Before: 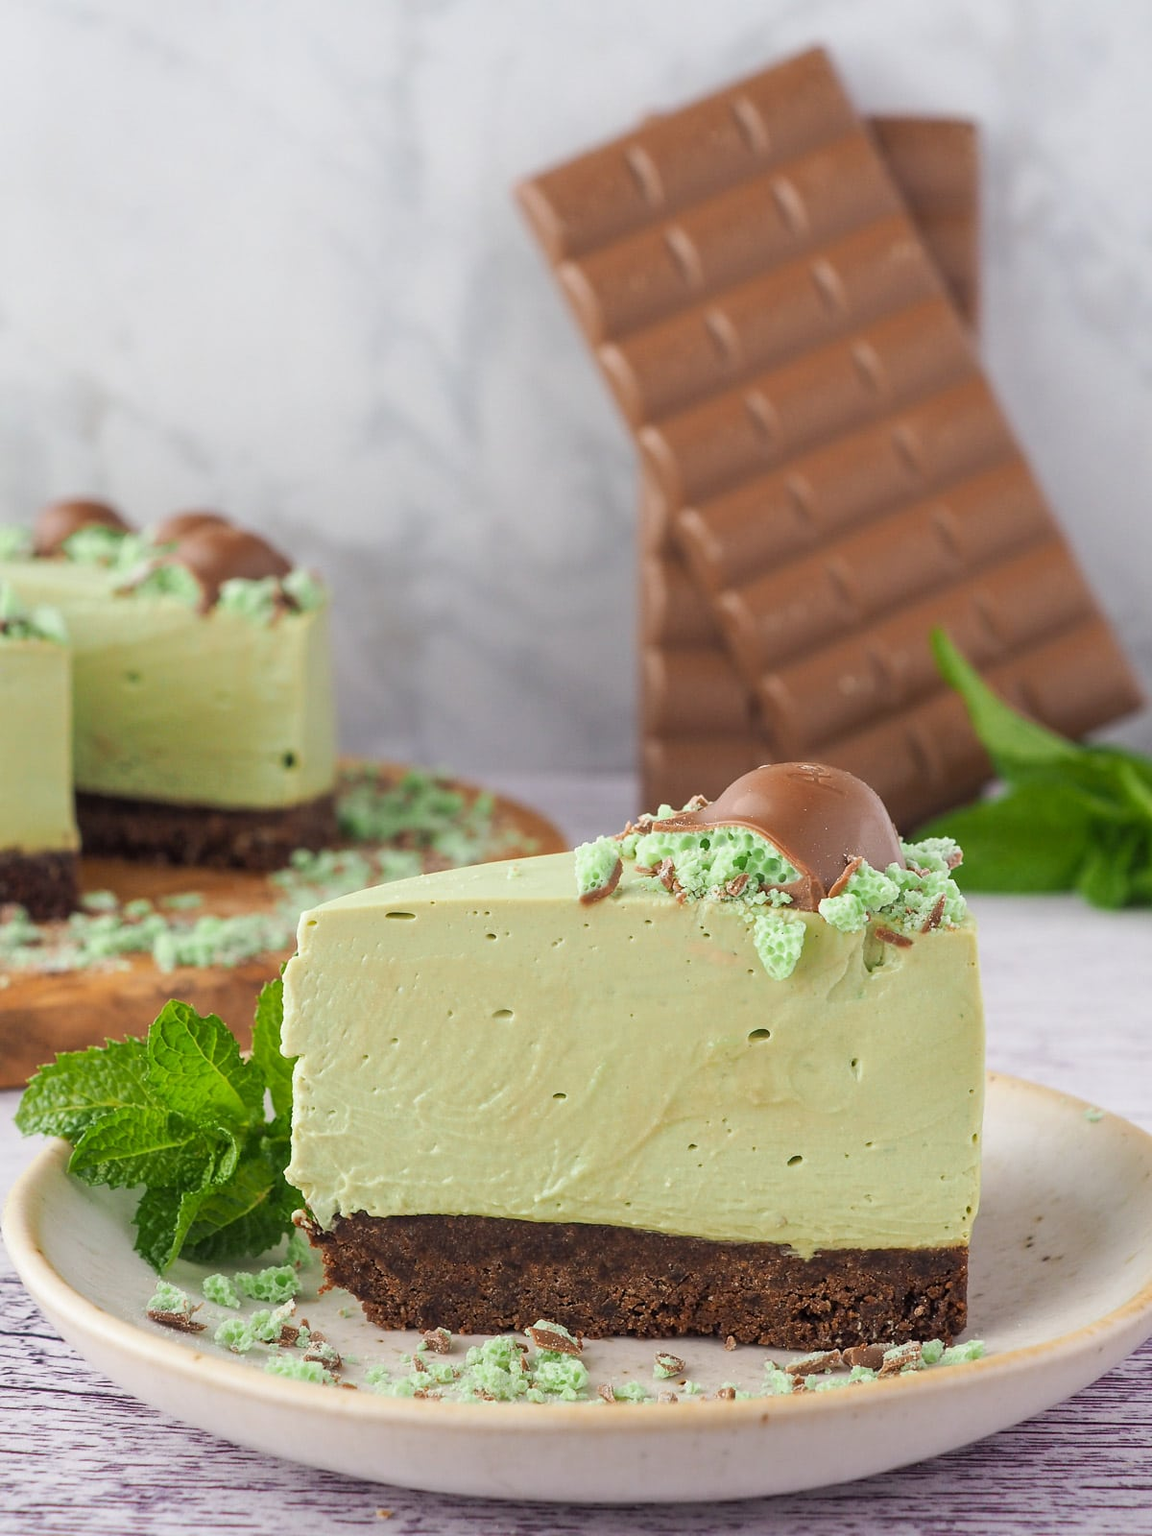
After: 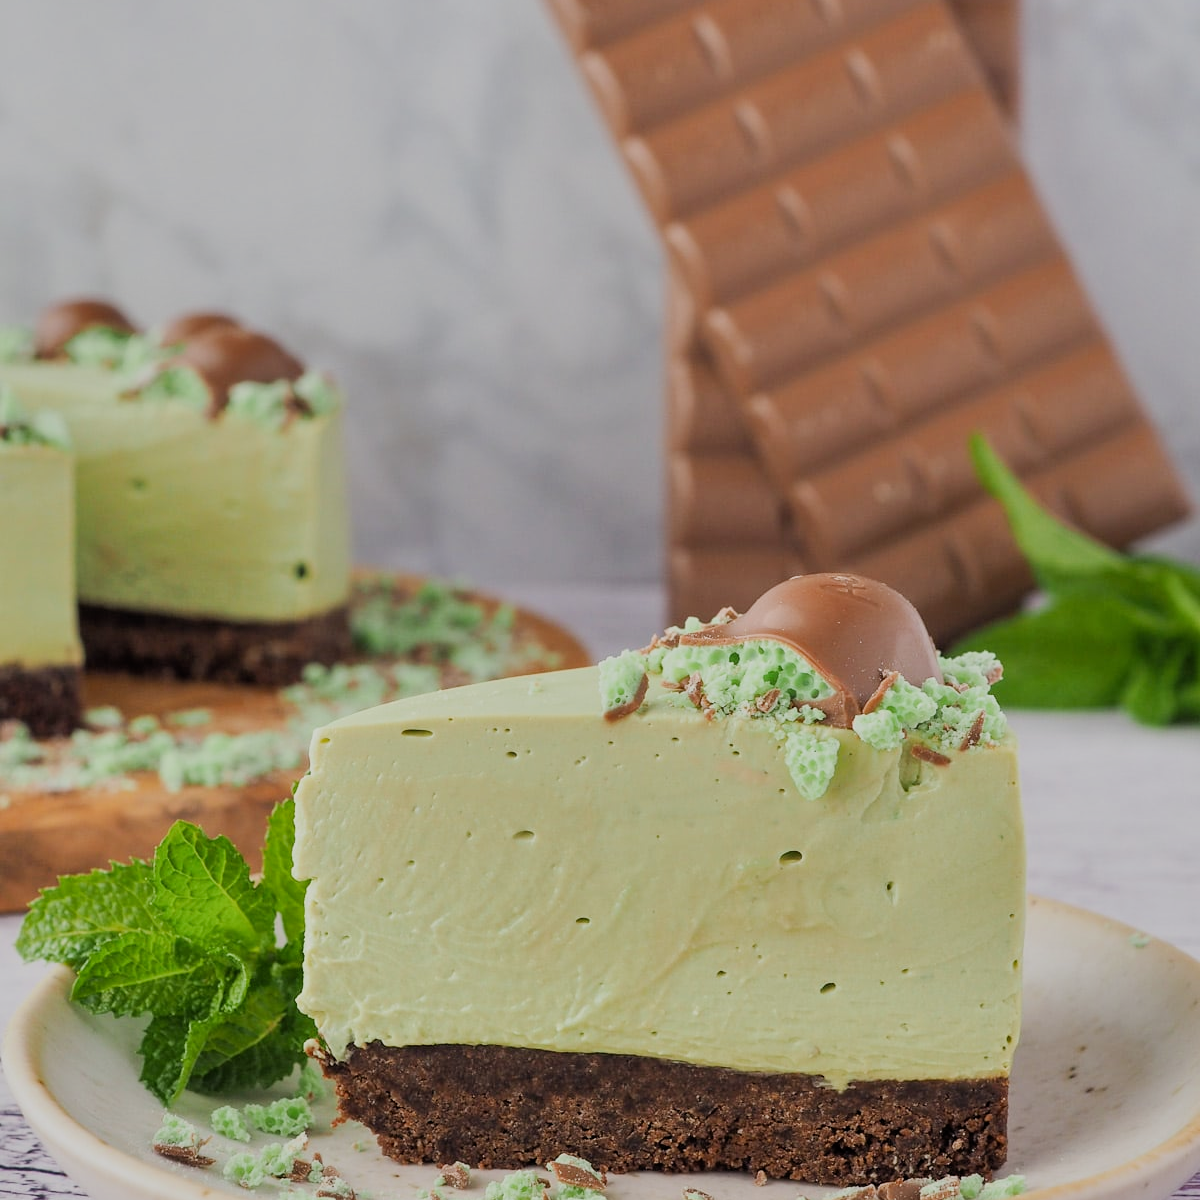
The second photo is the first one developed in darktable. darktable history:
shadows and highlights: shadows 52.42, soften with gaussian
crop: top 13.819%, bottom 11.169%
filmic rgb: black relative exposure -16 EV, white relative exposure 6.92 EV, hardness 4.7
exposure: exposure 0.131 EV, compensate highlight preservation false
